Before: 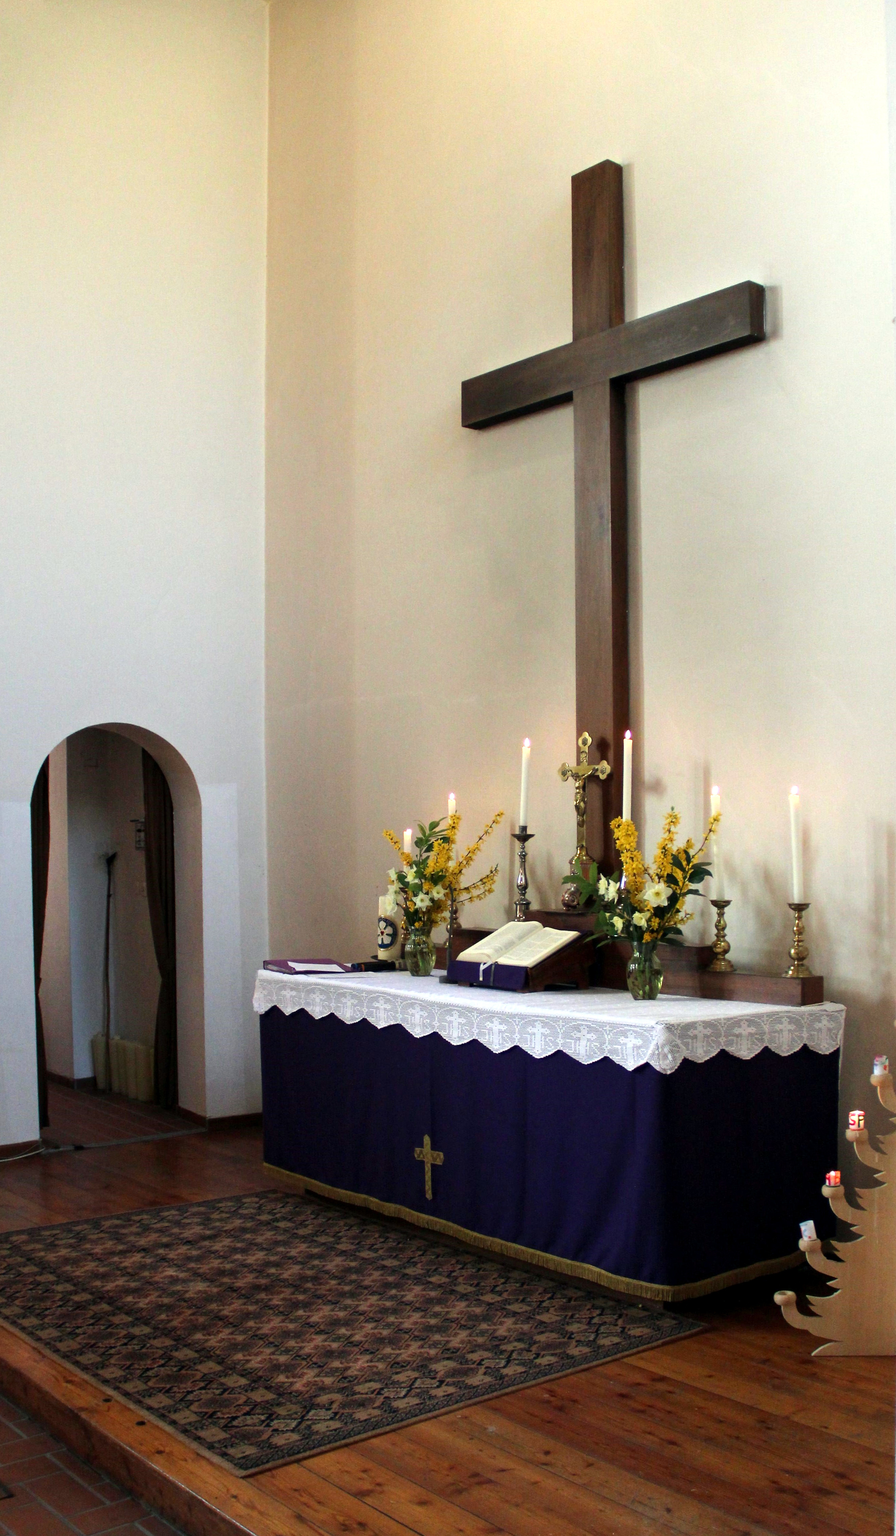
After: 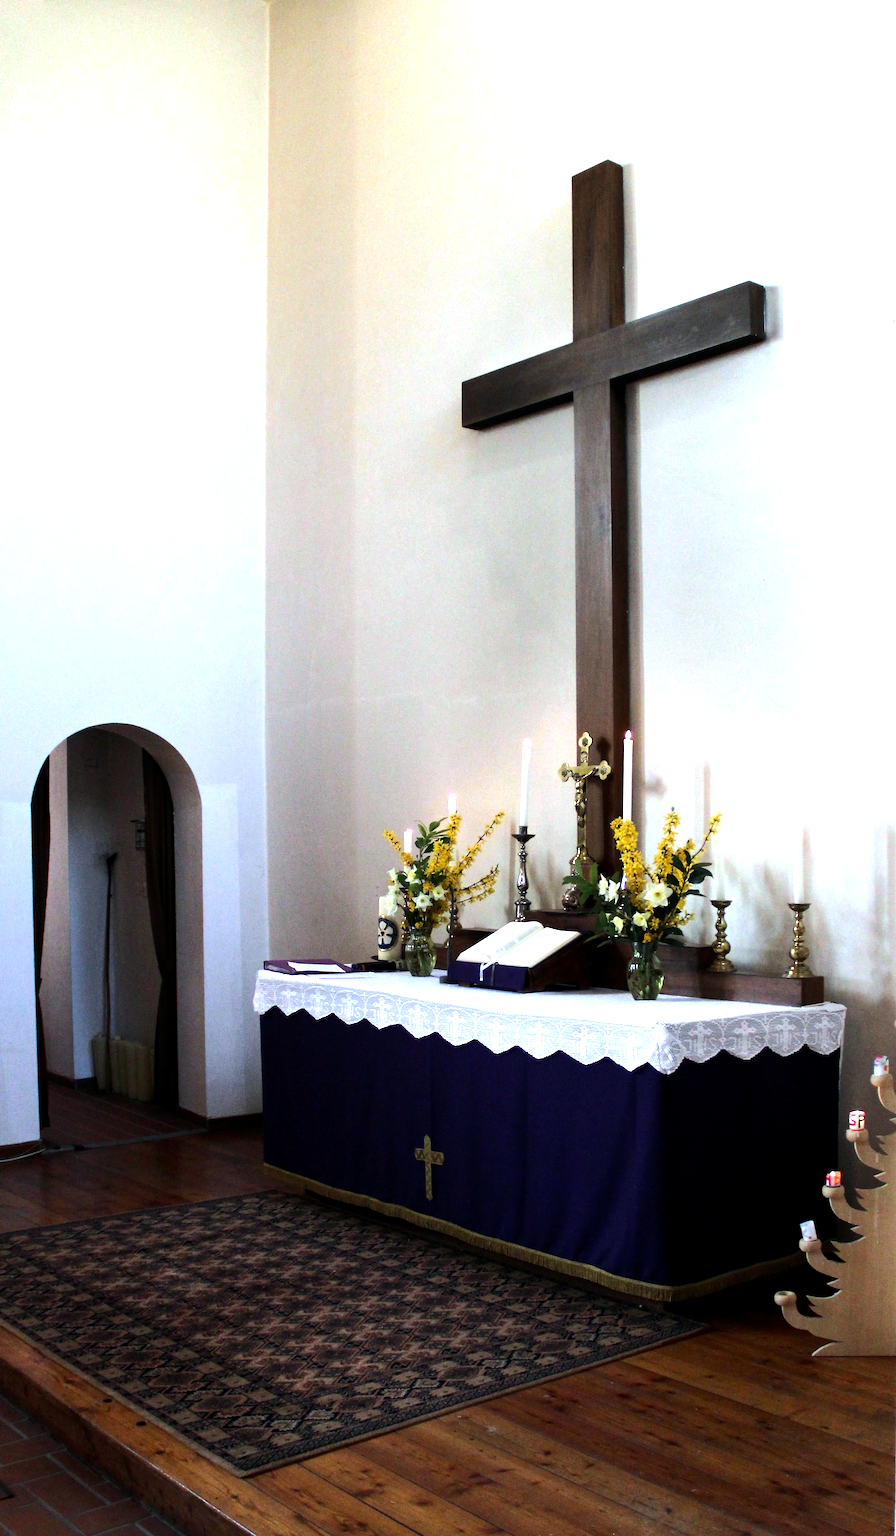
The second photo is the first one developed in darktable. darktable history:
white balance: red 0.948, green 1.02, blue 1.176
tone equalizer: -8 EV -0.75 EV, -7 EV -0.7 EV, -6 EV -0.6 EV, -5 EV -0.4 EV, -3 EV 0.4 EV, -2 EV 0.6 EV, -1 EV 0.7 EV, +0 EV 0.75 EV, edges refinement/feathering 500, mask exposure compensation -1.57 EV, preserve details no
exposure: black level correction 0.001, compensate highlight preservation false
